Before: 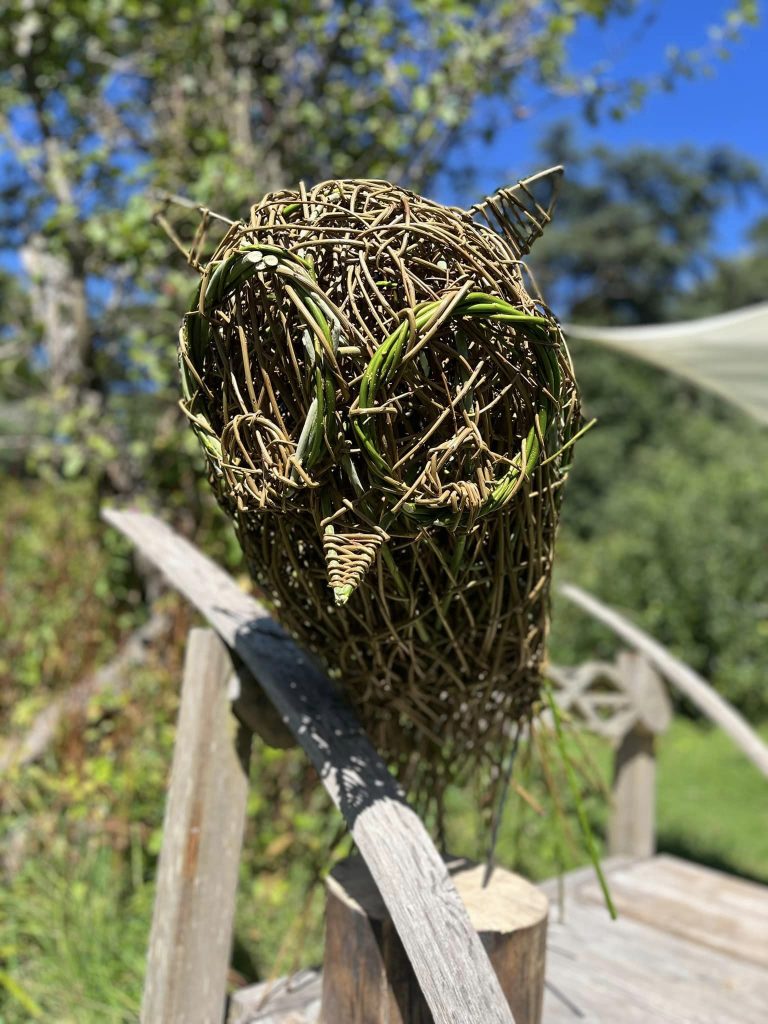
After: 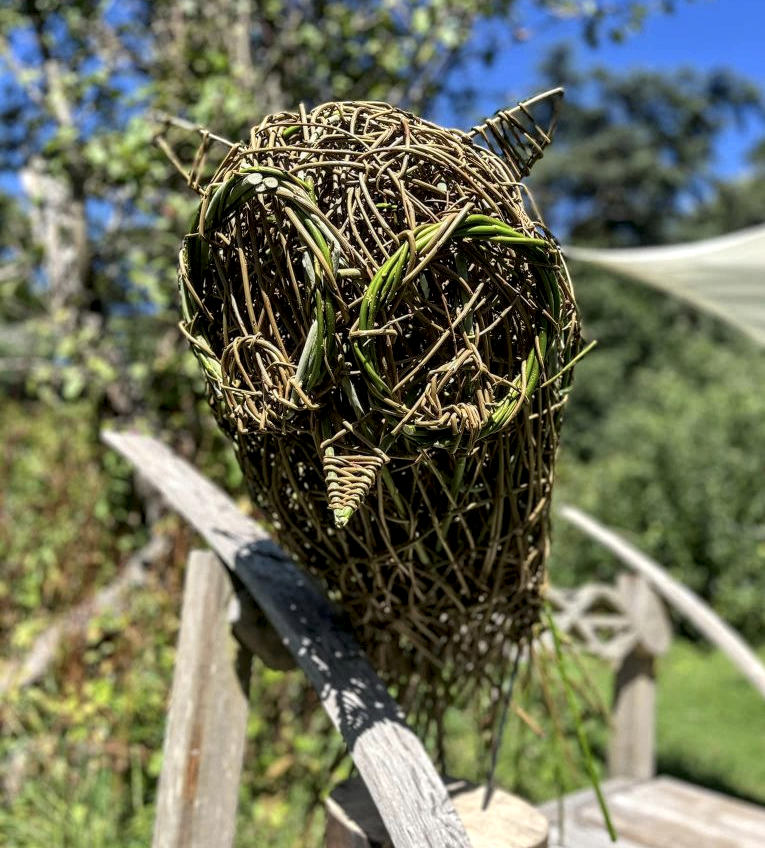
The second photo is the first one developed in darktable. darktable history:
crop: top 7.625%, bottom 8.027%
local contrast: detail 144%
